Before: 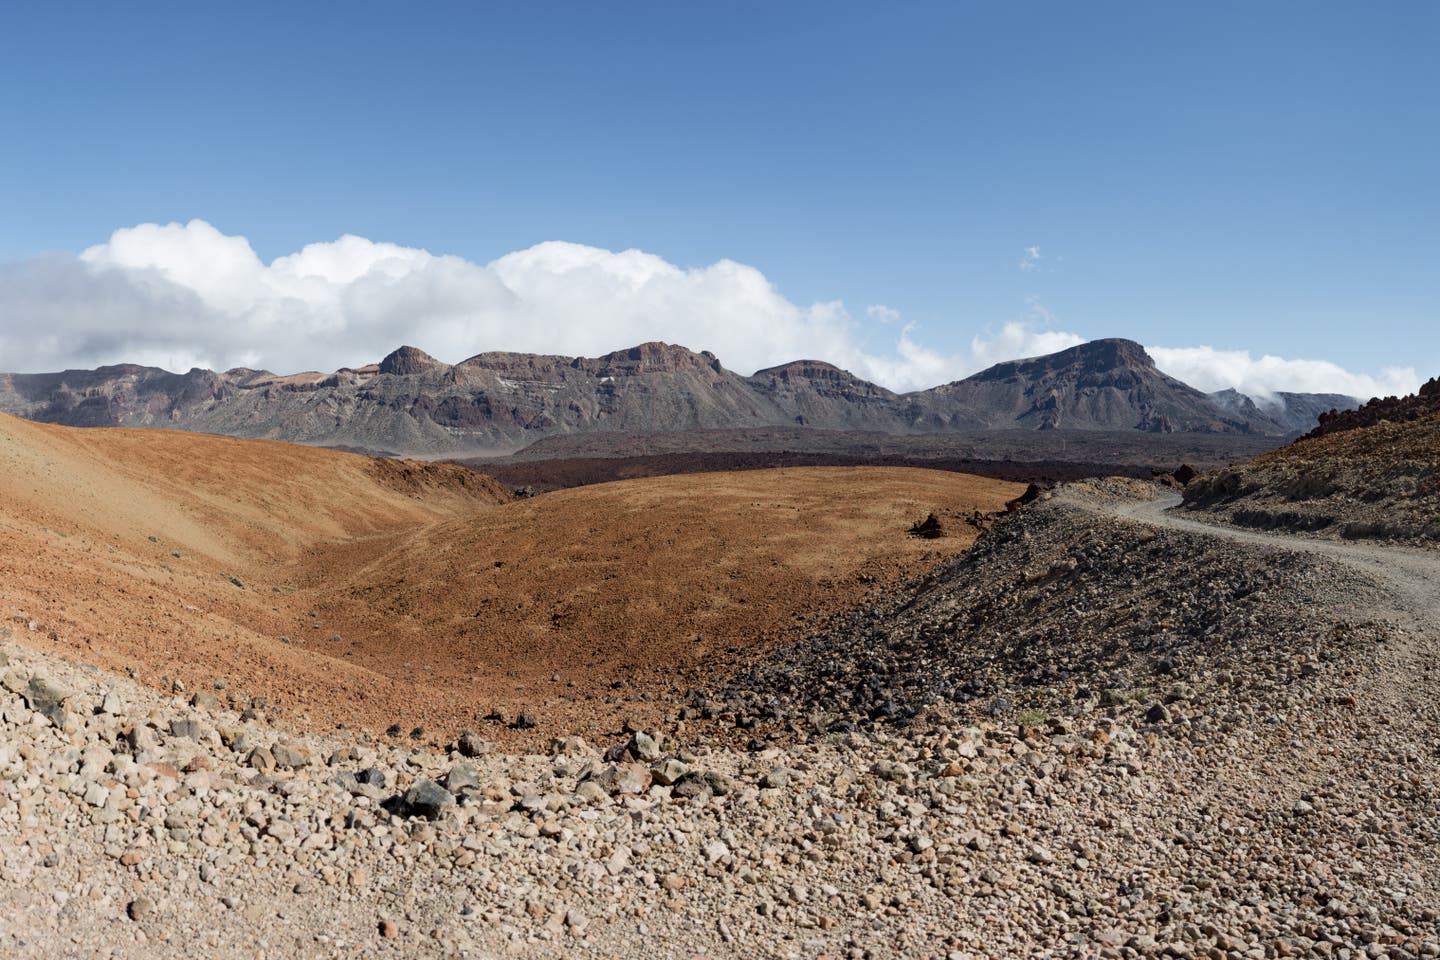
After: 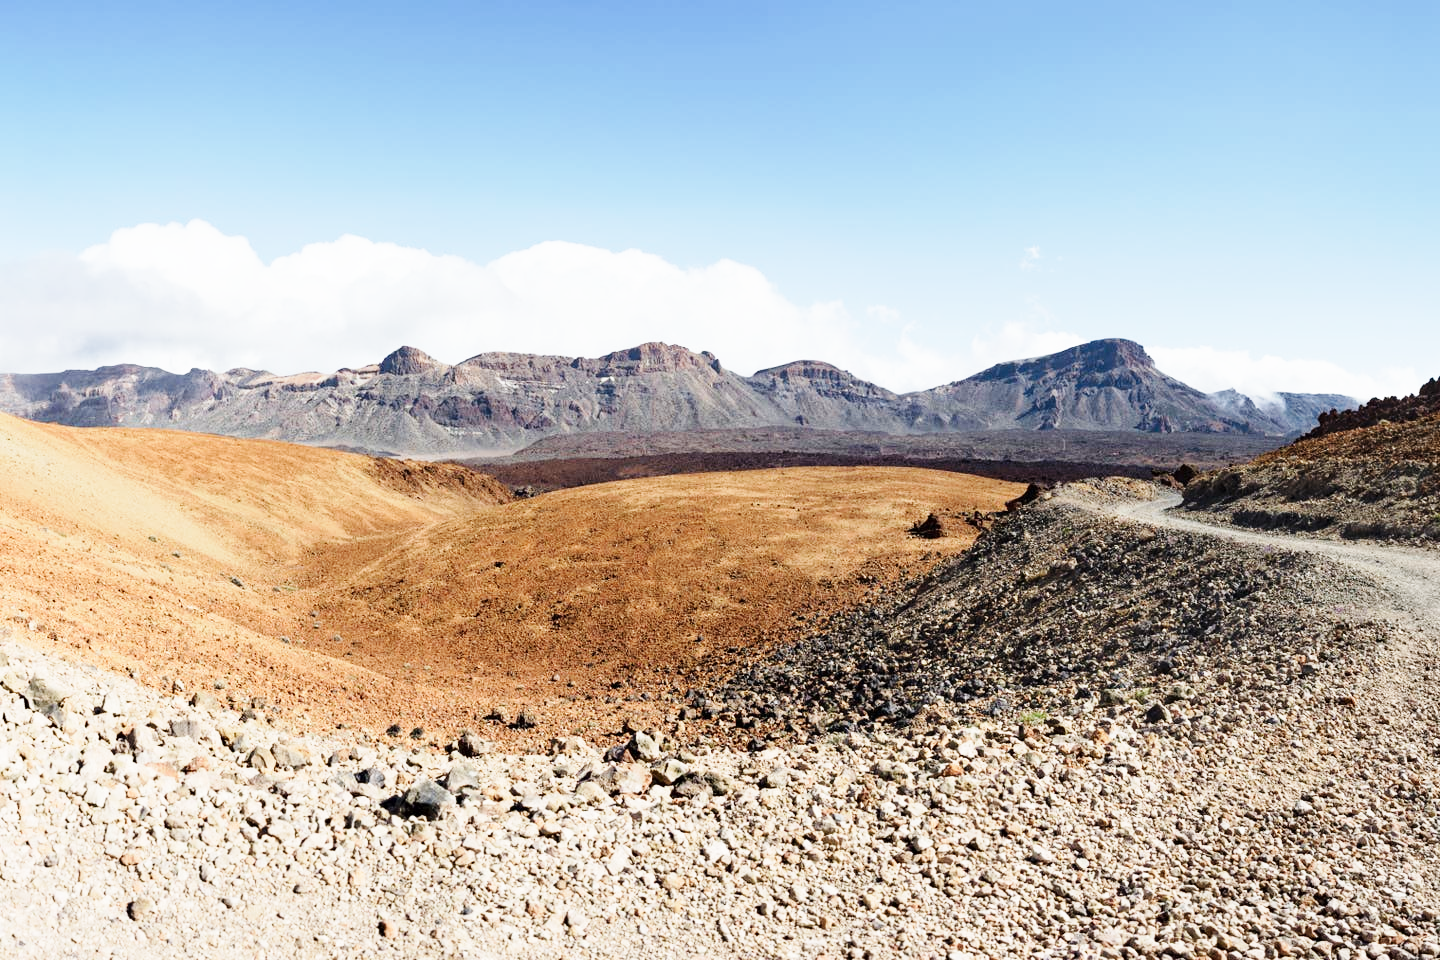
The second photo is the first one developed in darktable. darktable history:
base curve: curves: ch0 [(0, 0) (0.018, 0.026) (0.143, 0.37) (0.33, 0.731) (0.458, 0.853) (0.735, 0.965) (0.905, 0.986) (1, 1)], preserve colors none
